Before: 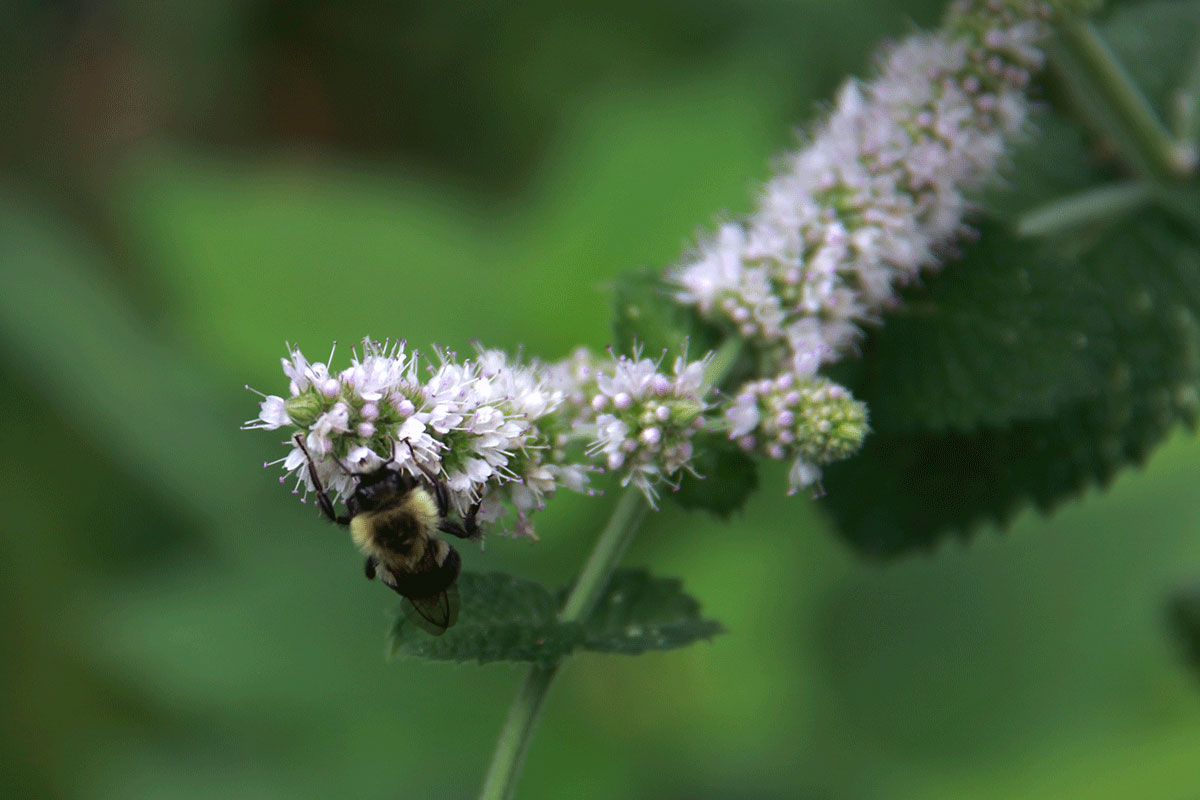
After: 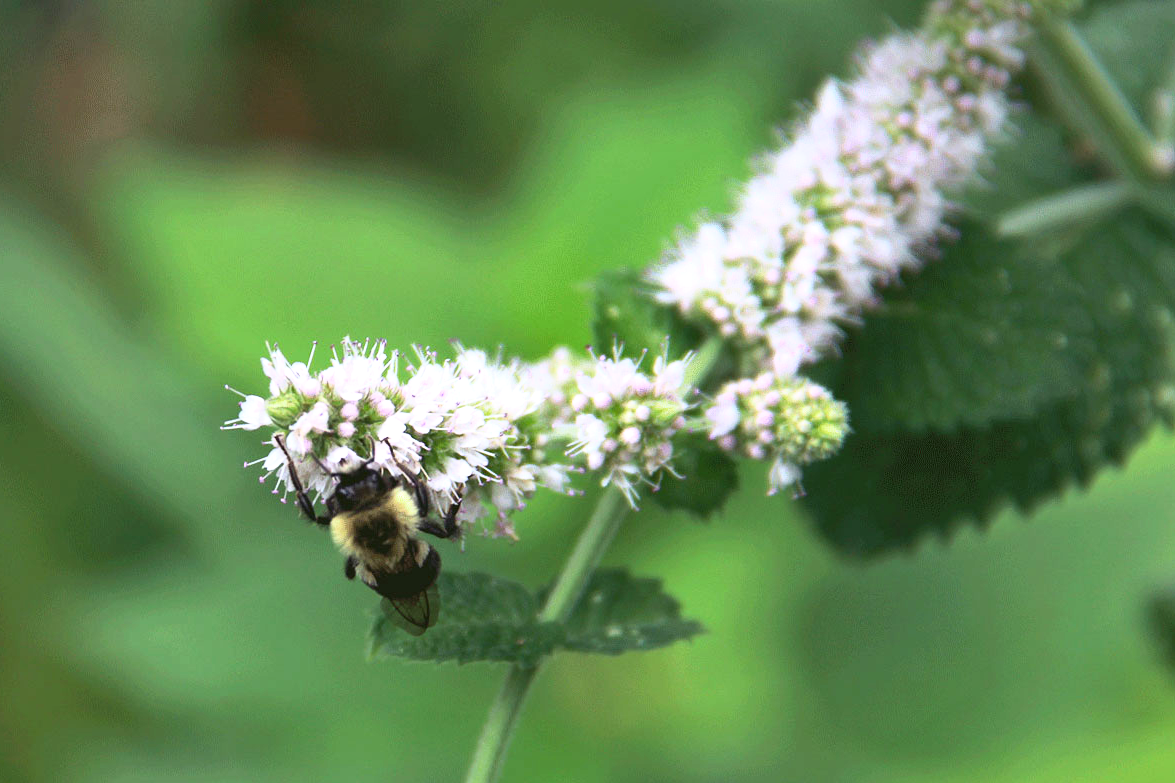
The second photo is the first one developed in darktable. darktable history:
exposure: black level correction 0, exposure 0.5 EV, compensate exposure bias true, compensate highlight preservation false
shadows and highlights: soften with gaussian
crop: left 1.743%, right 0.268%, bottom 2.011%
base curve: curves: ch0 [(0, 0) (0.557, 0.834) (1, 1)]
